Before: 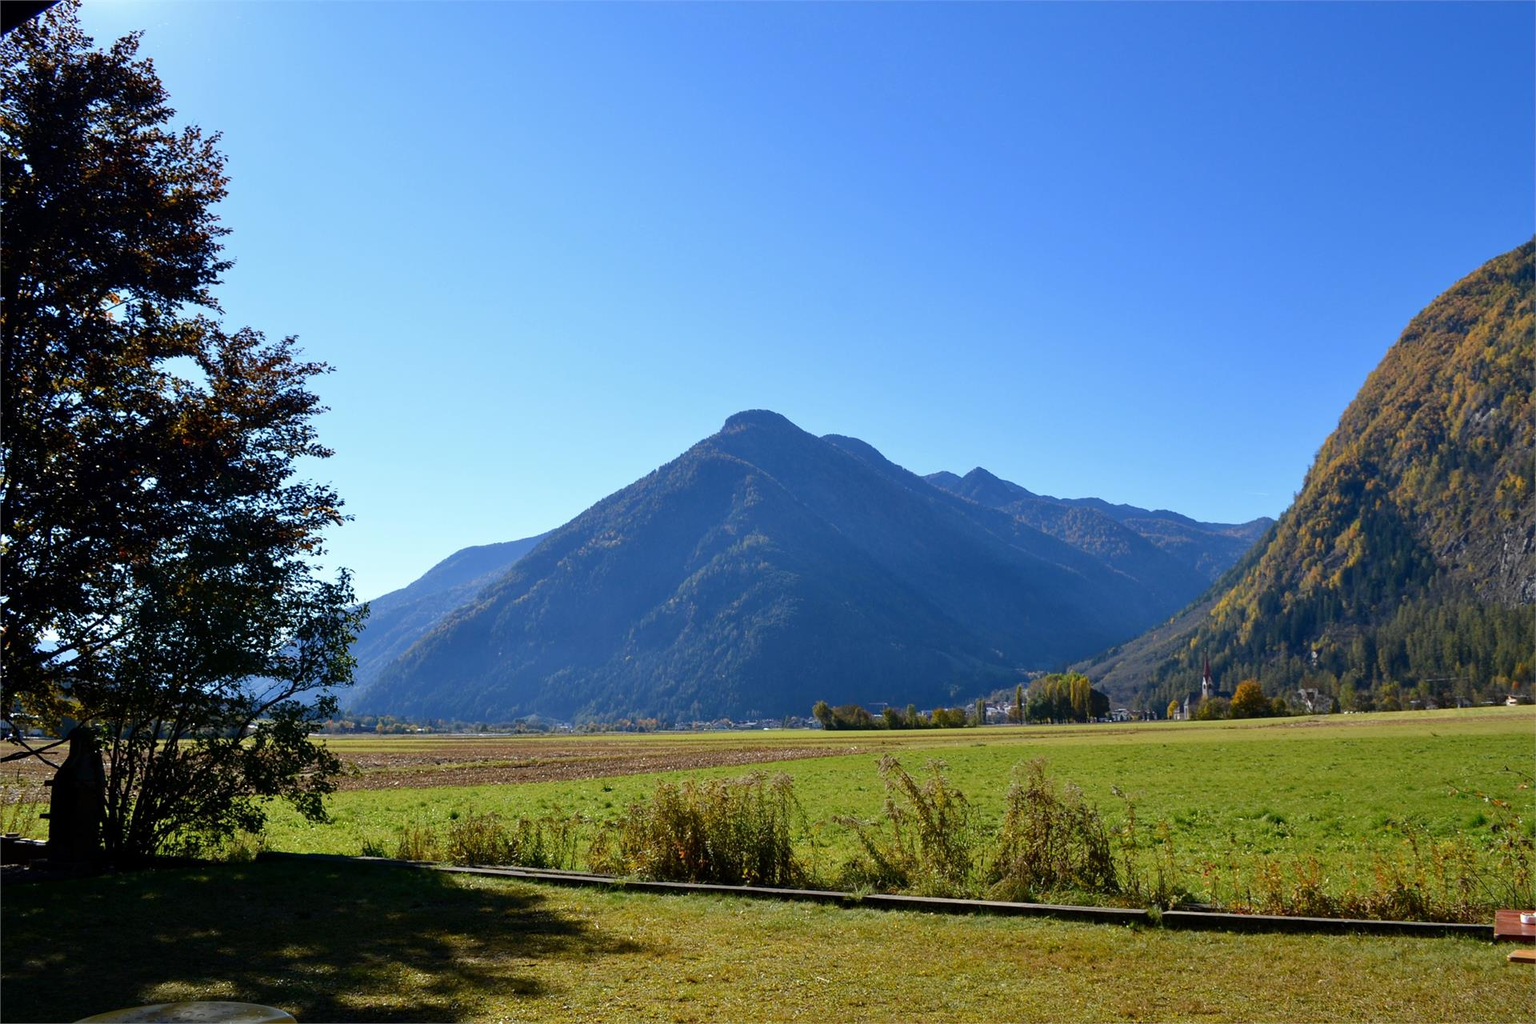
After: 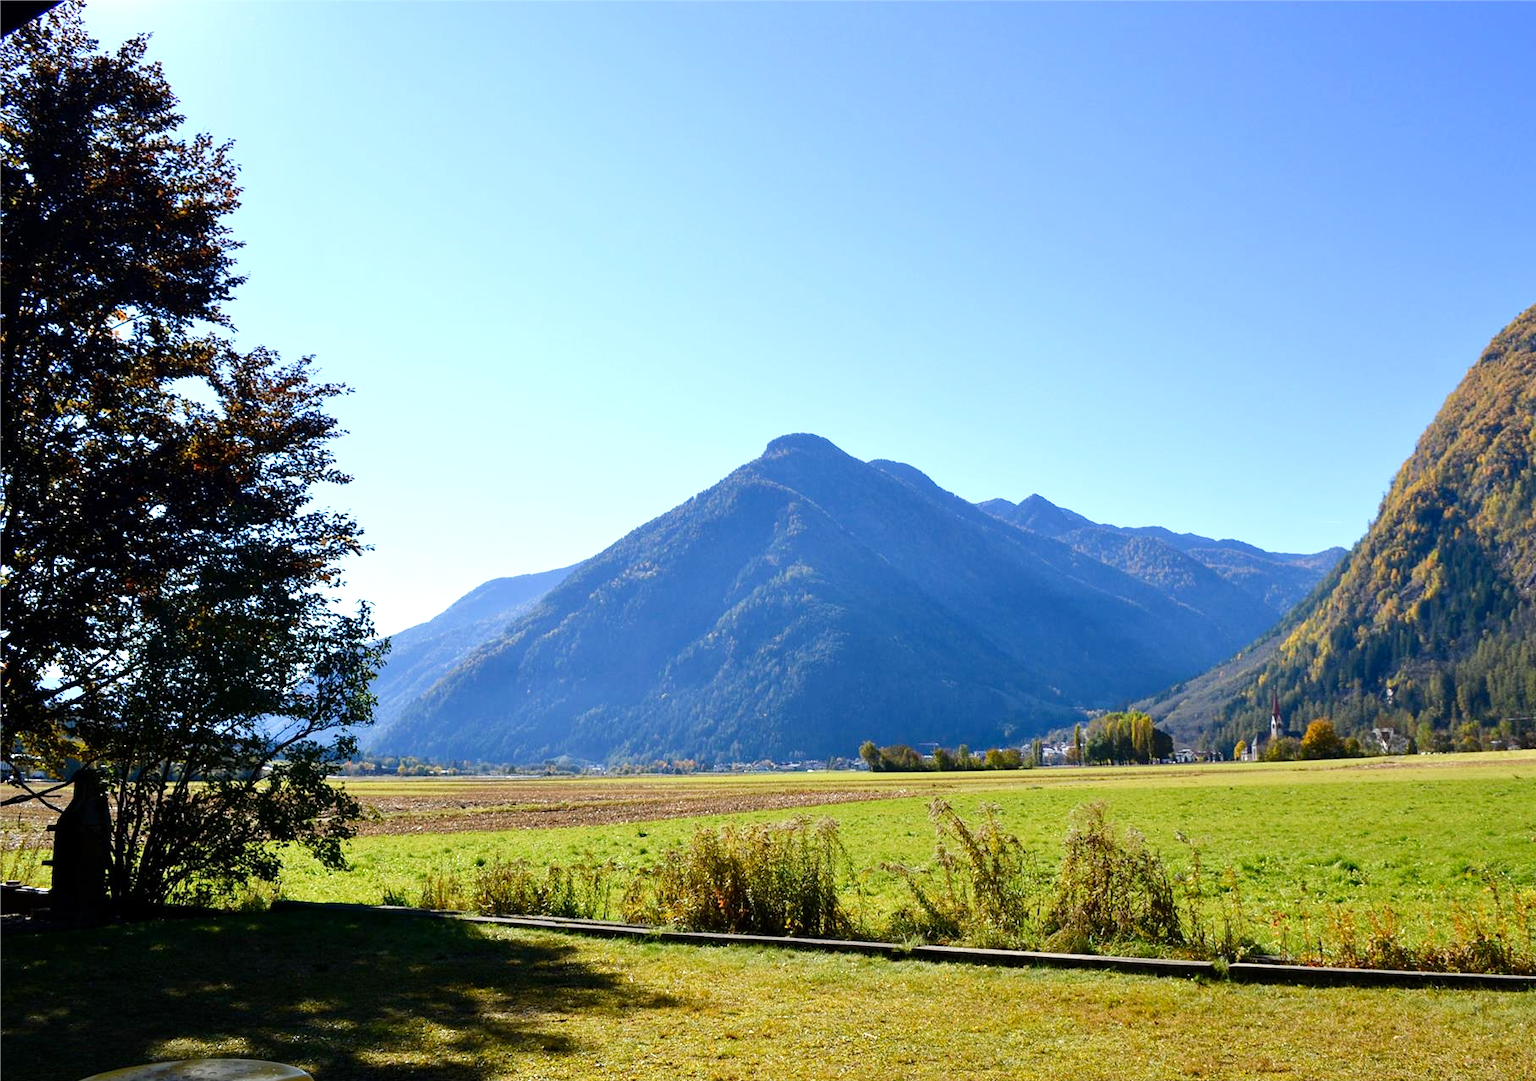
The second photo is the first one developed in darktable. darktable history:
crop and rotate: left 0%, right 5.392%
exposure: exposure 0.61 EV, compensate exposure bias true, compensate highlight preservation false
tone curve: curves: ch0 [(0, 0) (0.004, 0.002) (0.02, 0.013) (0.218, 0.218) (0.664, 0.718) (0.832, 0.873) (1, 1)], preserve colors none
